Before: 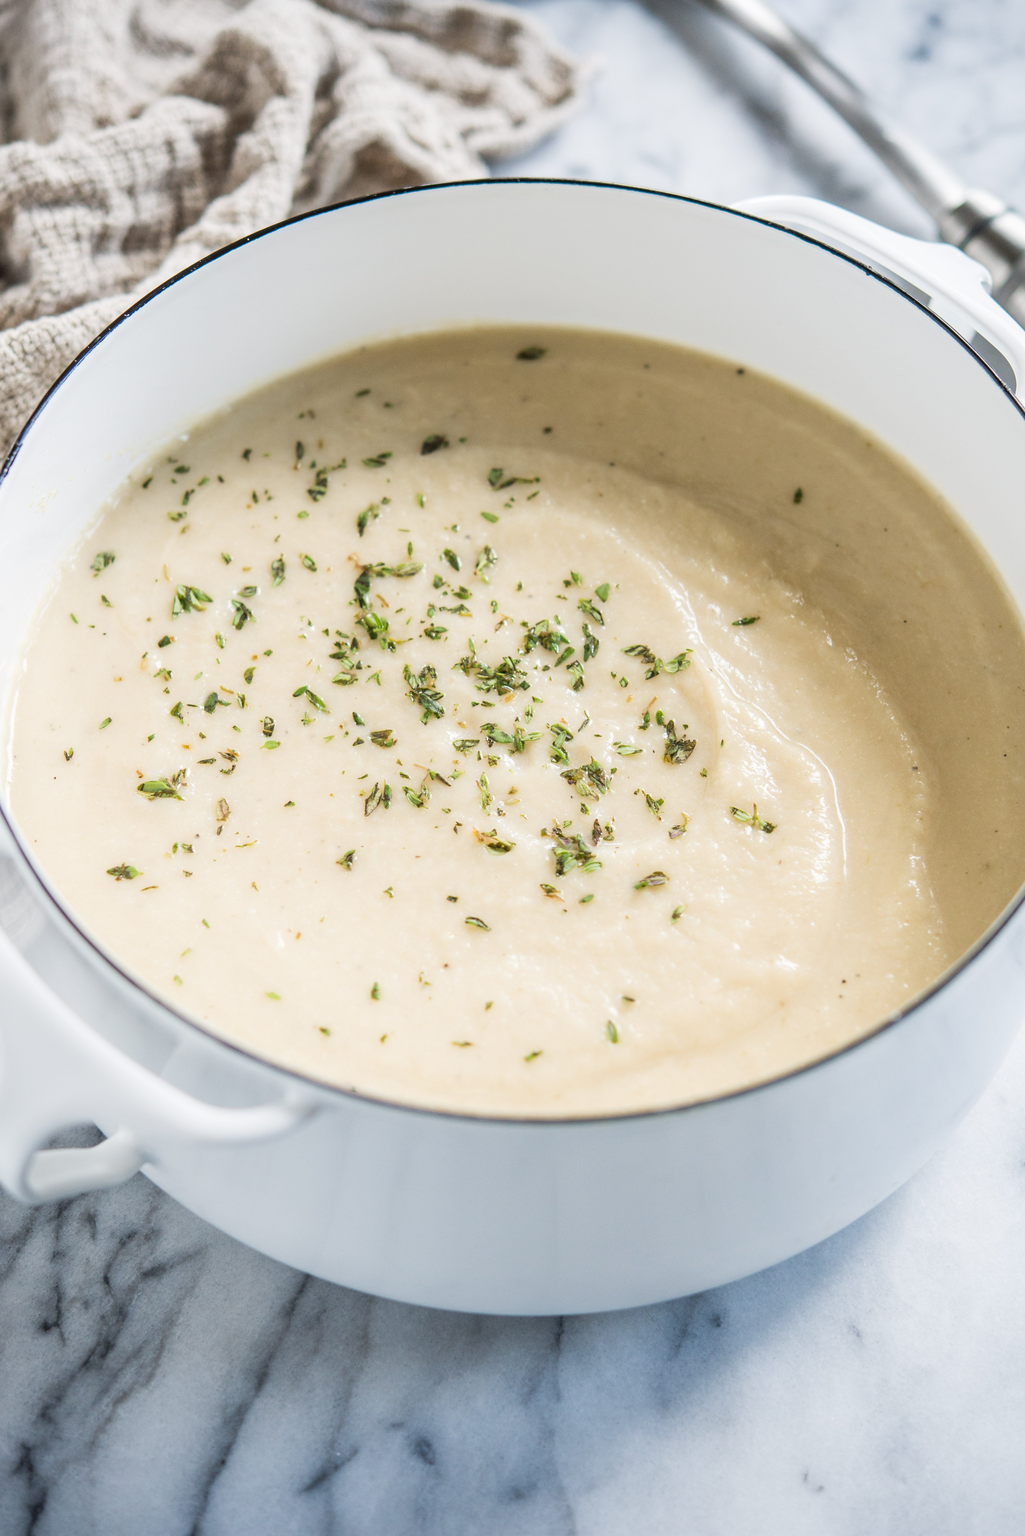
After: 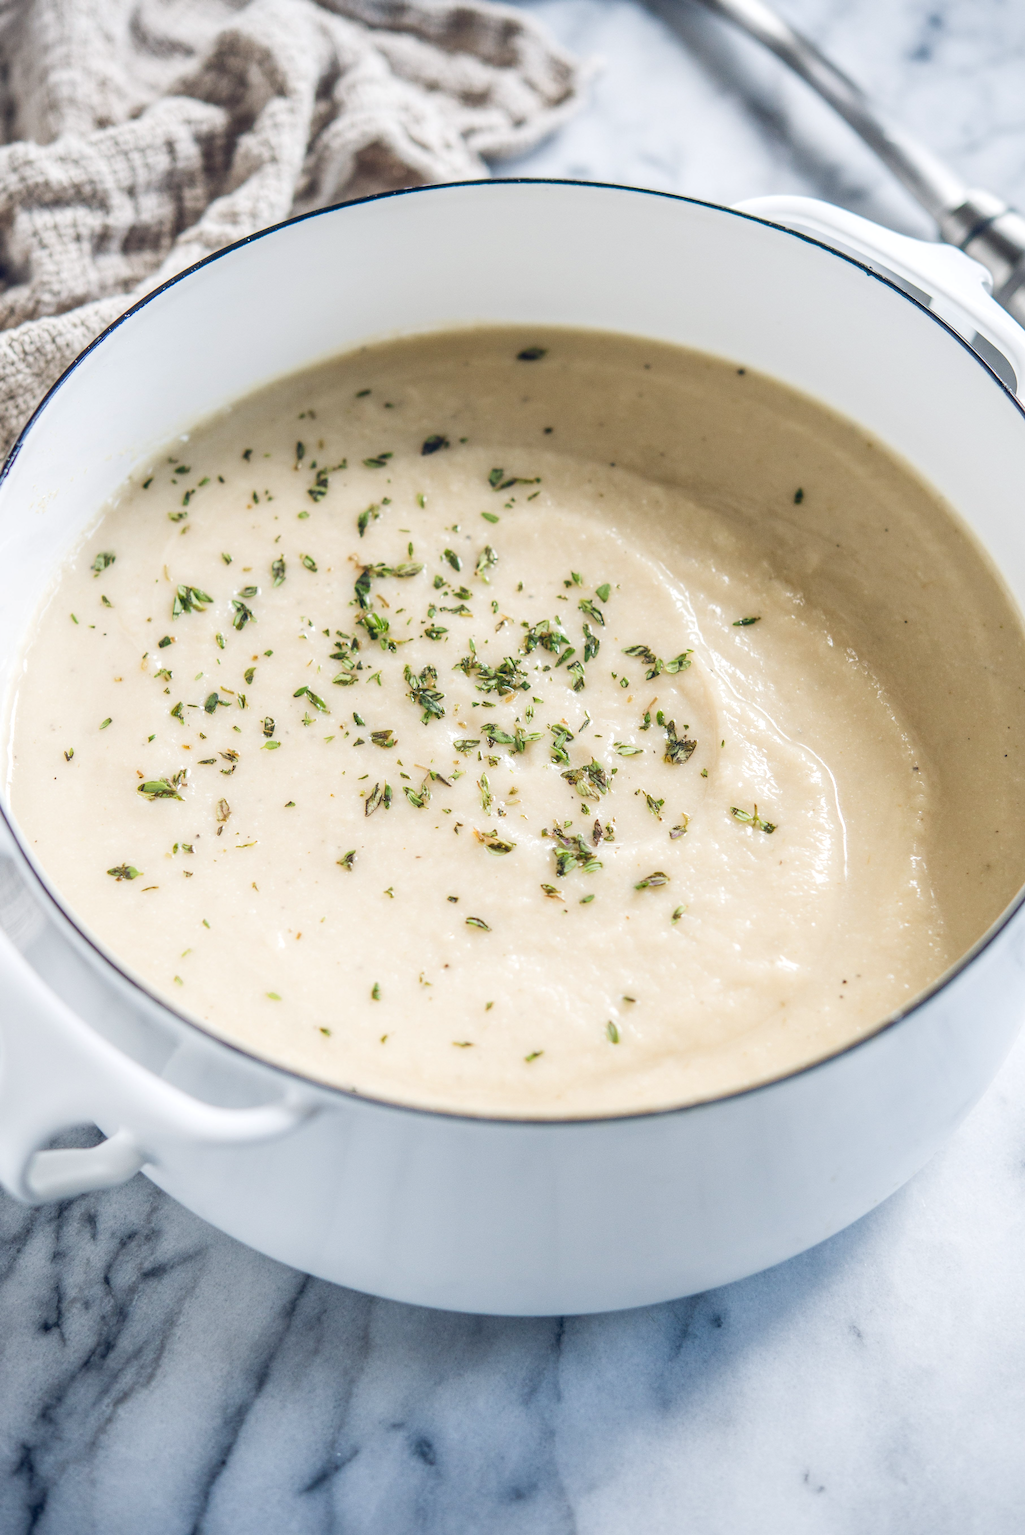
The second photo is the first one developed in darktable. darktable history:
color balance rgb: global offset › luminance 0.422%, global offset › chroma 0.21%, global offset › hue 255.74°, perceptual saturation grading › global saturation 15.426%, perceptual saturation grading › highlights -19.441%, perceptual saturation grading › shadows 20.511%
local contrast: on, module defaults
